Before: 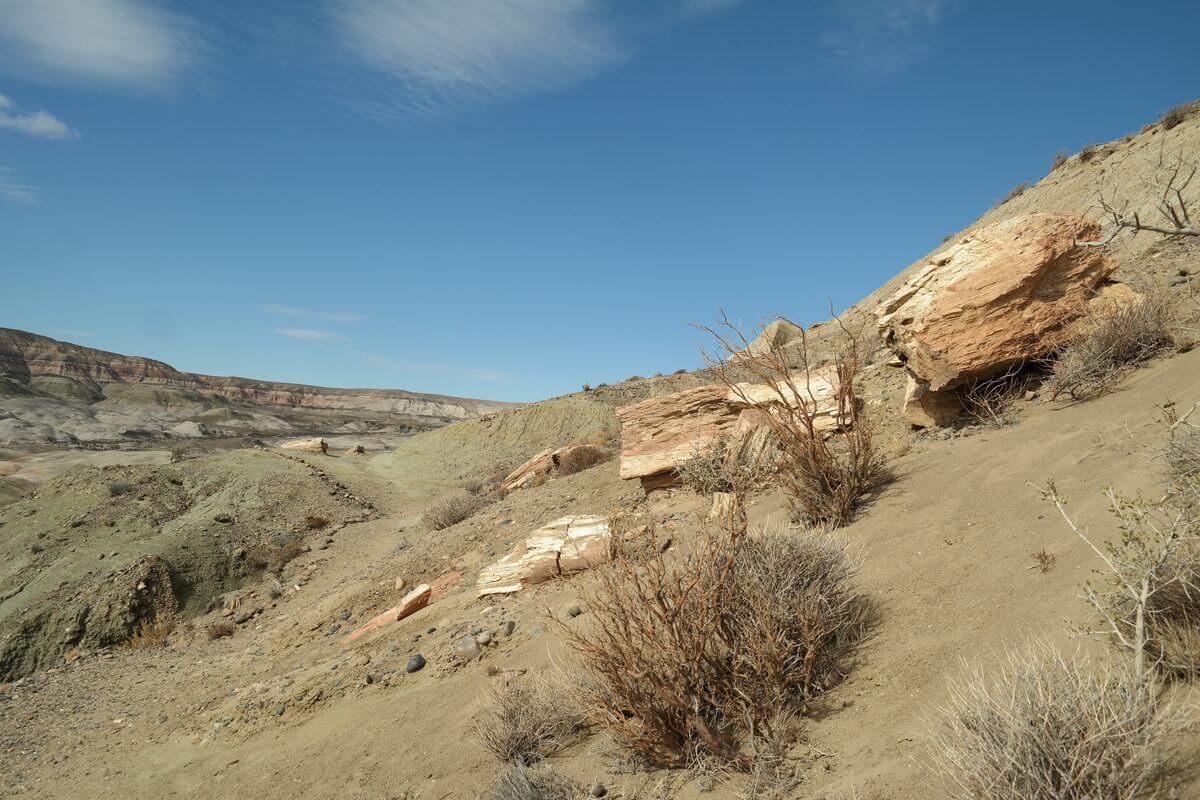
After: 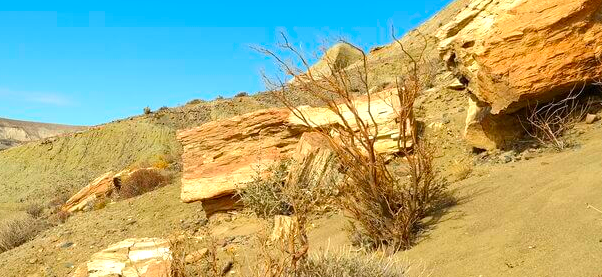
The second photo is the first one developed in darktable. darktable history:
crop: left 36.607%, top 34.735%, right 13.146%, bottom 30.611%
exposure: exposure 0.426 EV, compensate highlight preservation false
color correction: saturation 1.8
